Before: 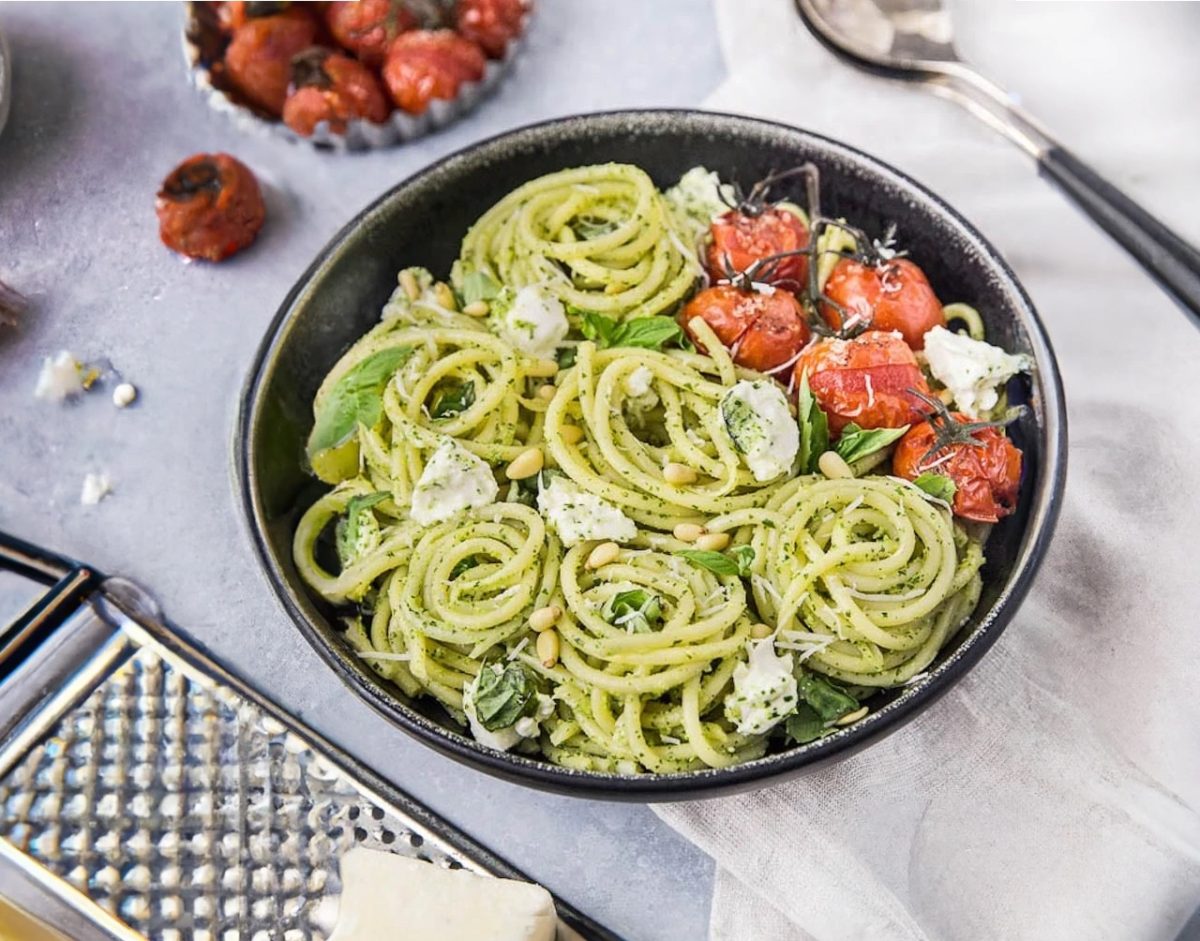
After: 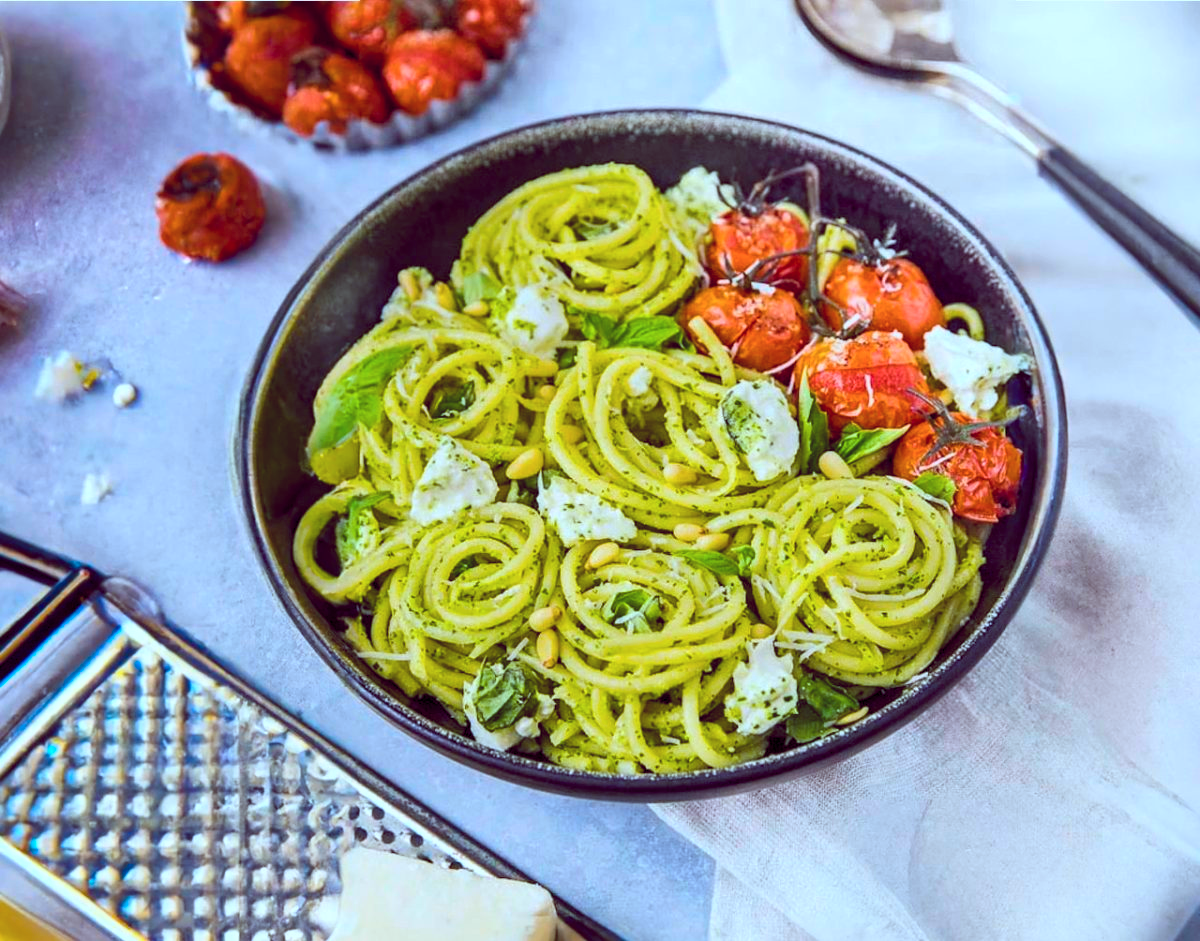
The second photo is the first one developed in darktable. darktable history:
color balance rgb: global offset › chroma 0.281%, global offset › hue 319.04°, linear chroma grading › global chroma 33.002%, perceptual saturation grading › global saturation 0.9%, global vibrance 59.923%
color correction: highlights a* -10.56, highlights b* -19.47
